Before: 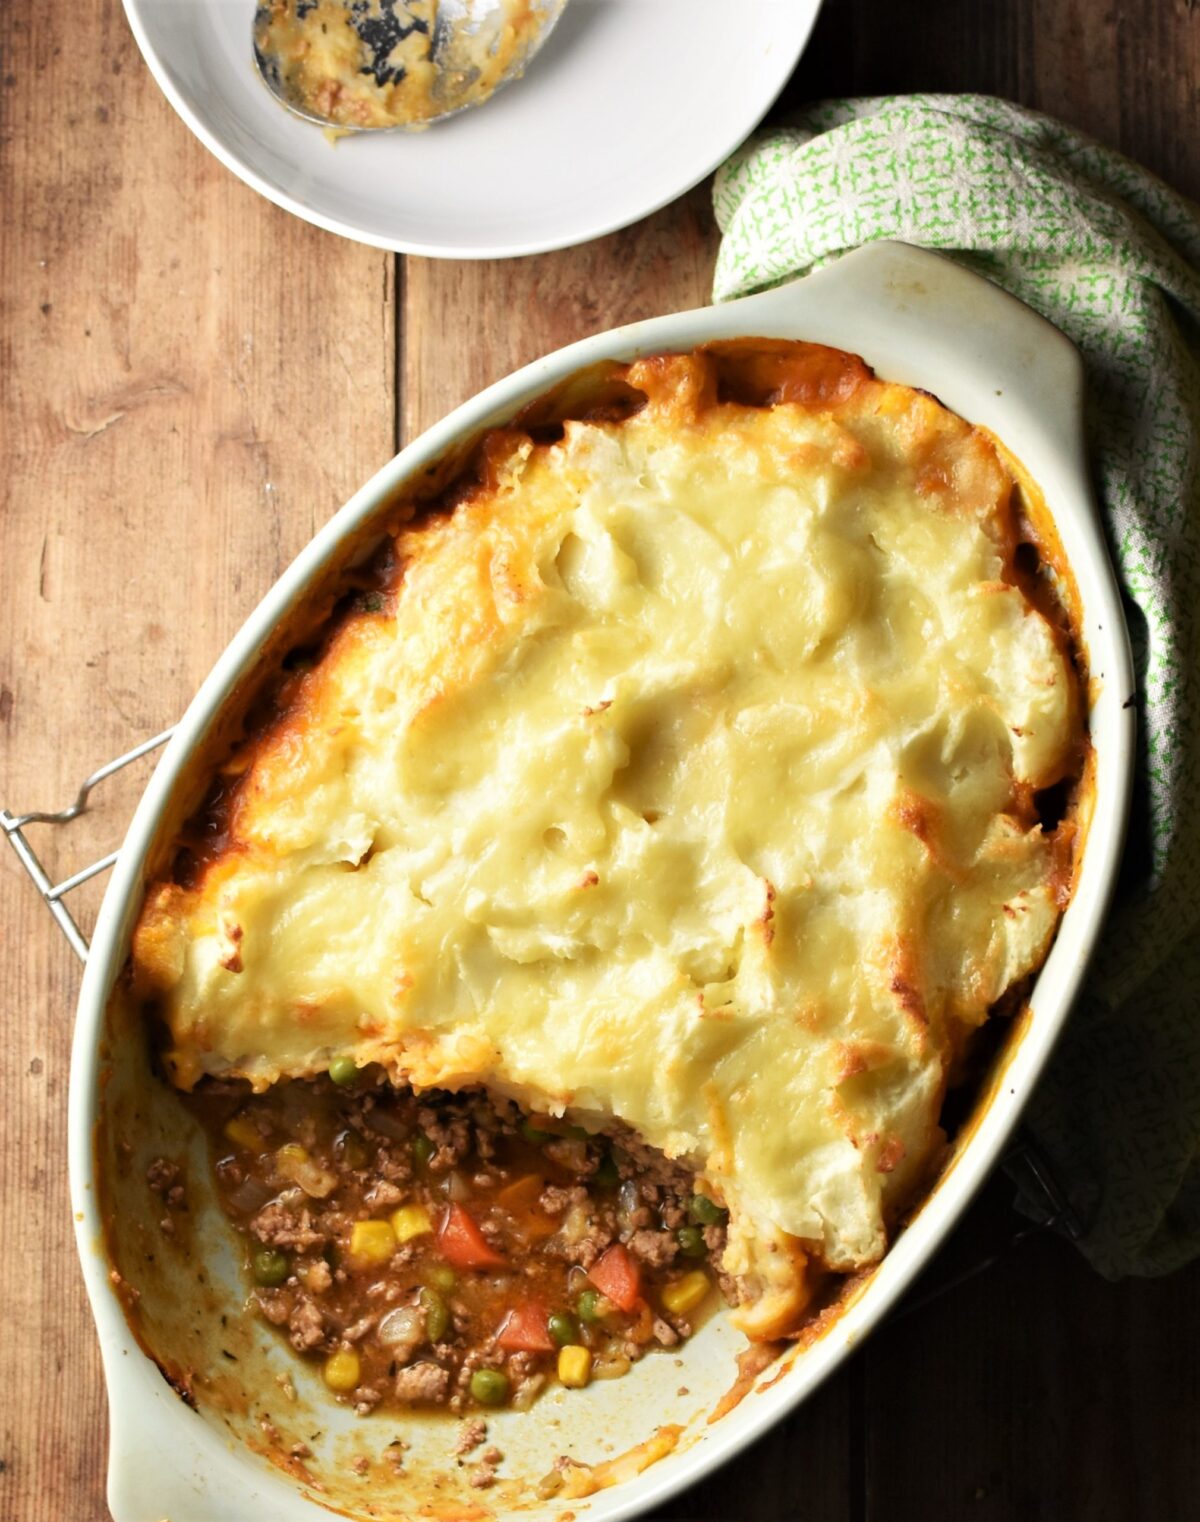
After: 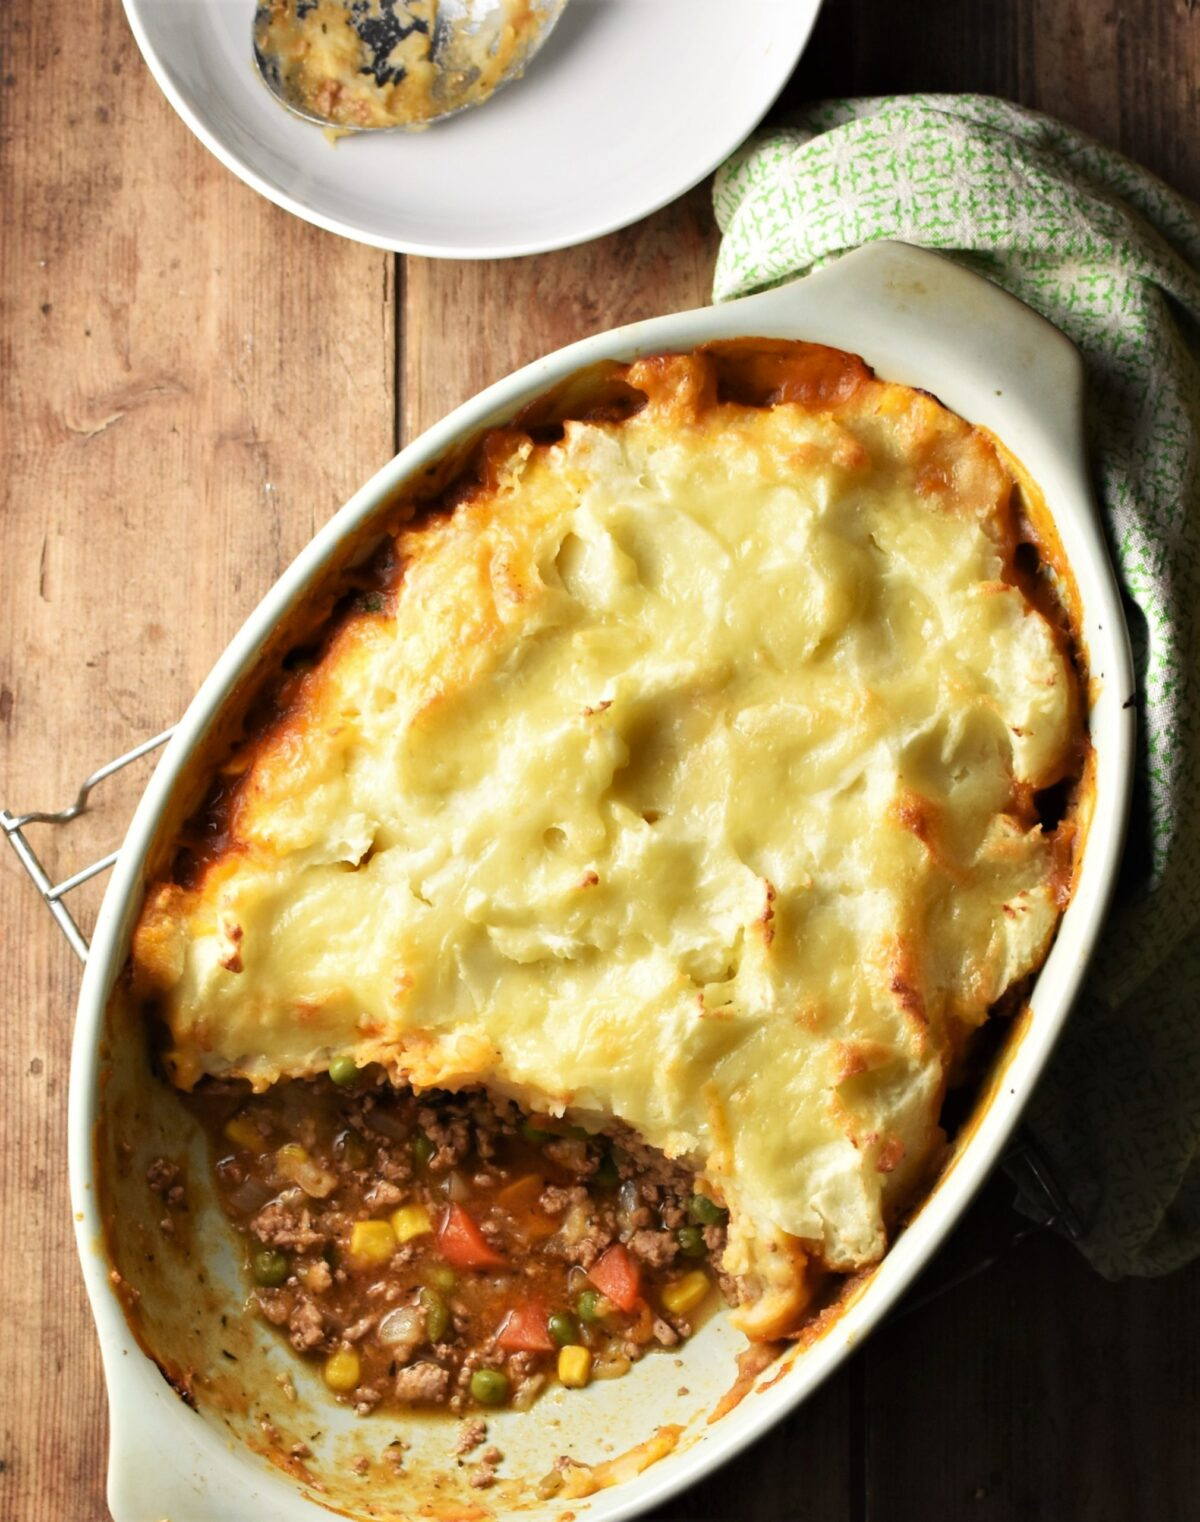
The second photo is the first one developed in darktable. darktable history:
exposure: black level correction 0, exposure 0 EV, compensate highlight preservation false
shadows and highlights: shadows 36.83, highlights -27.91, soften with gaussian
